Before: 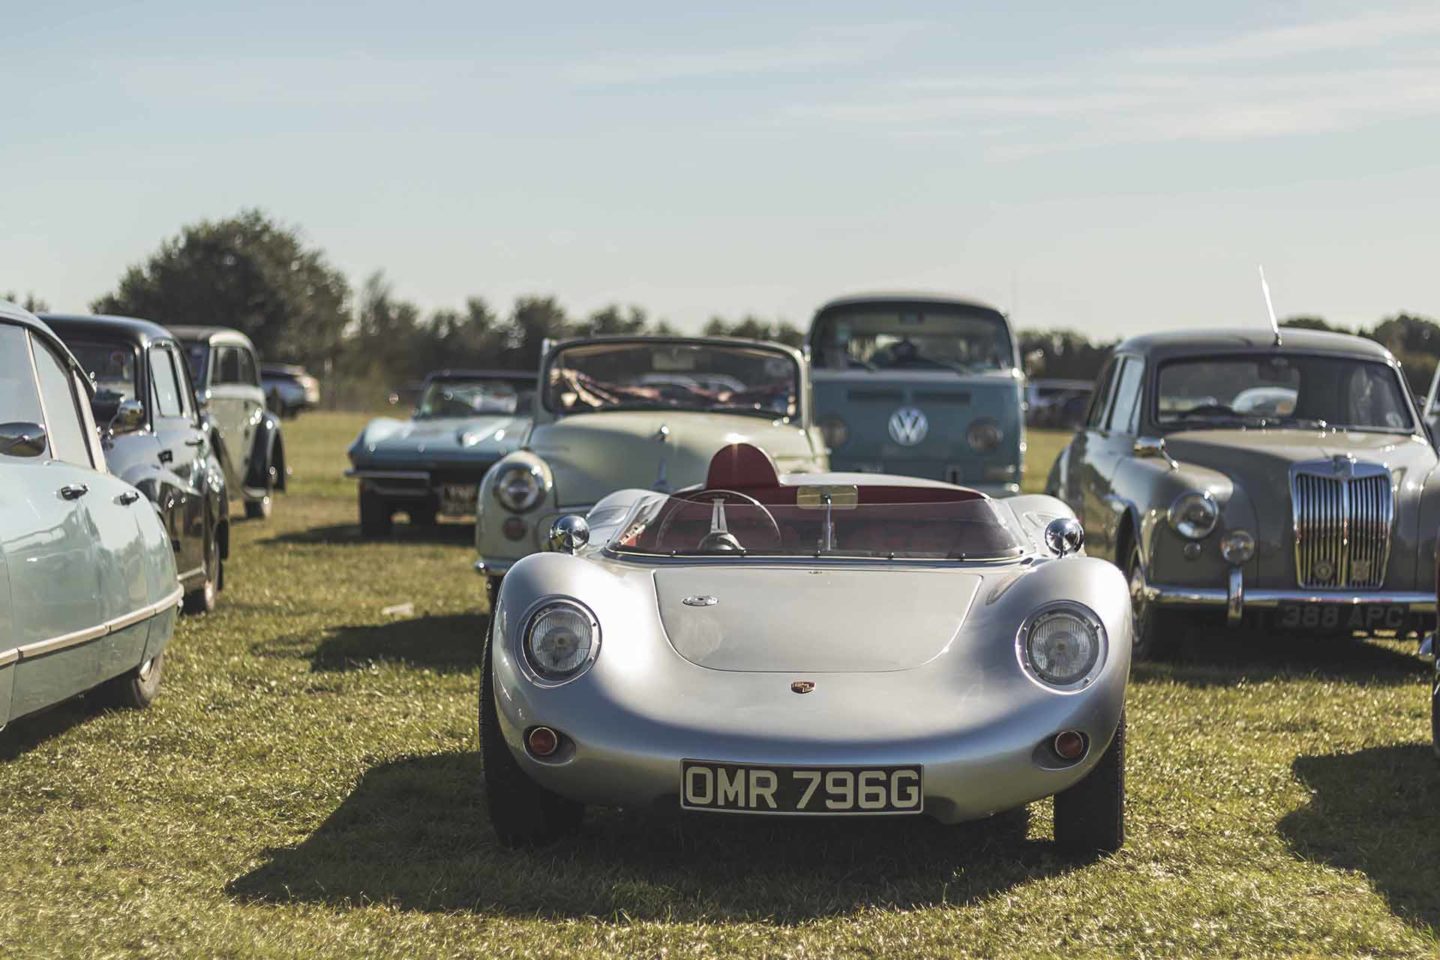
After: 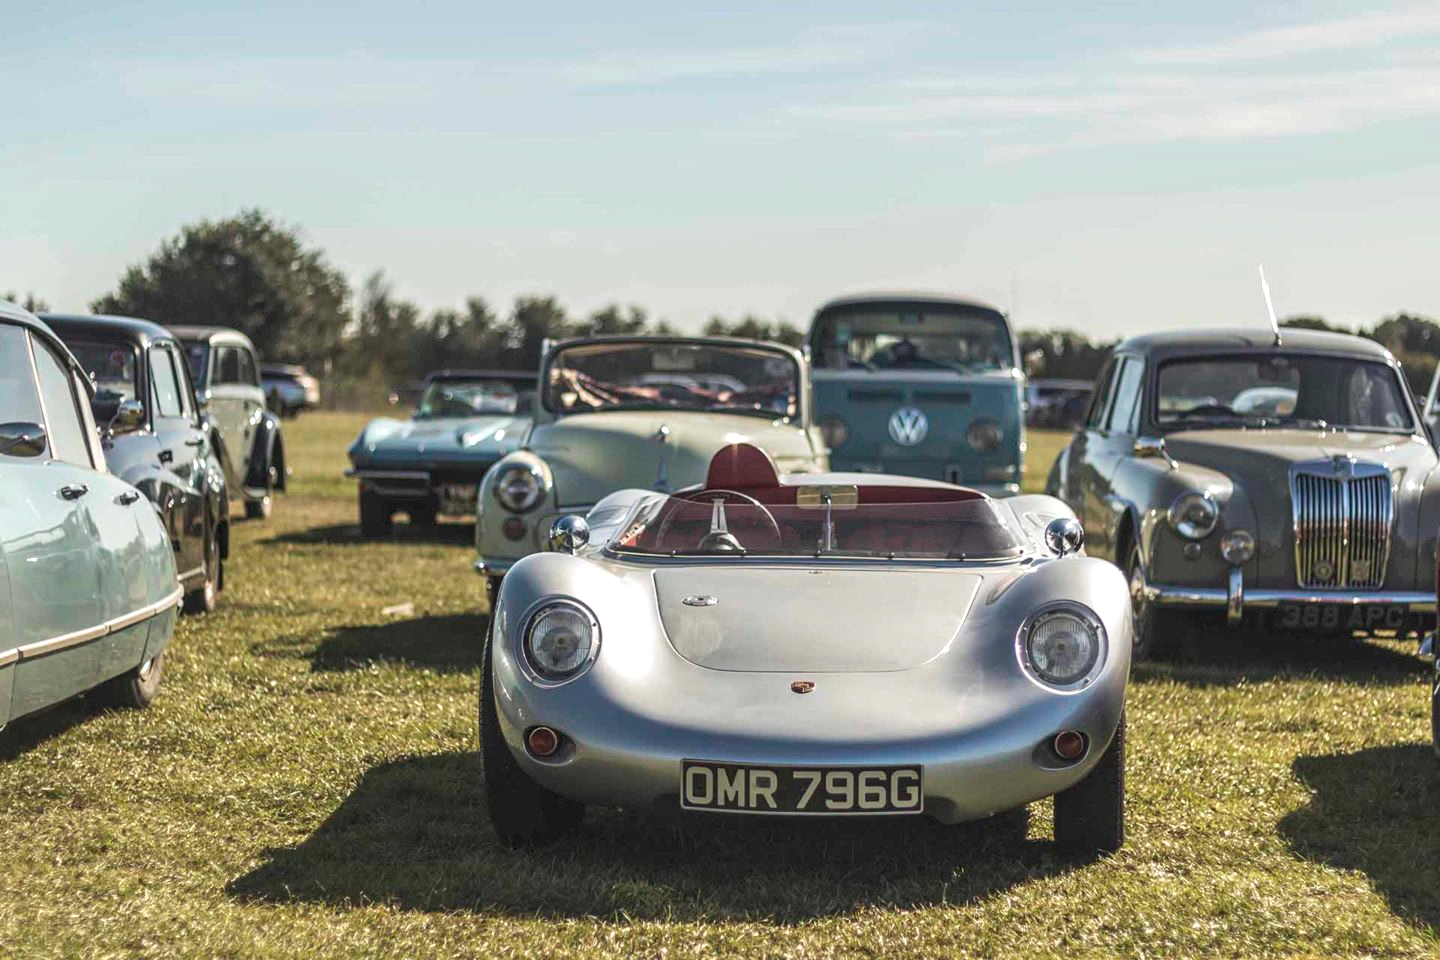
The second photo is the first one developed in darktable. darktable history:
local contrast: on, module defaults
exposure: exposure 1.142 EV, compensate exposure bias true, compensate highlight preservation false
